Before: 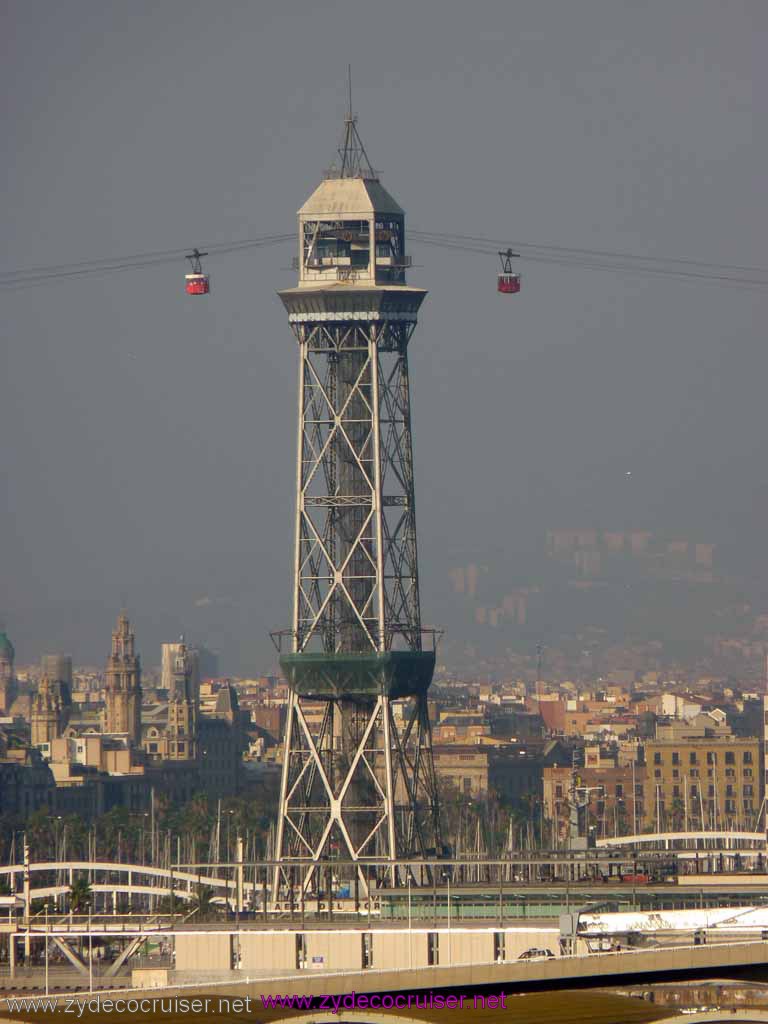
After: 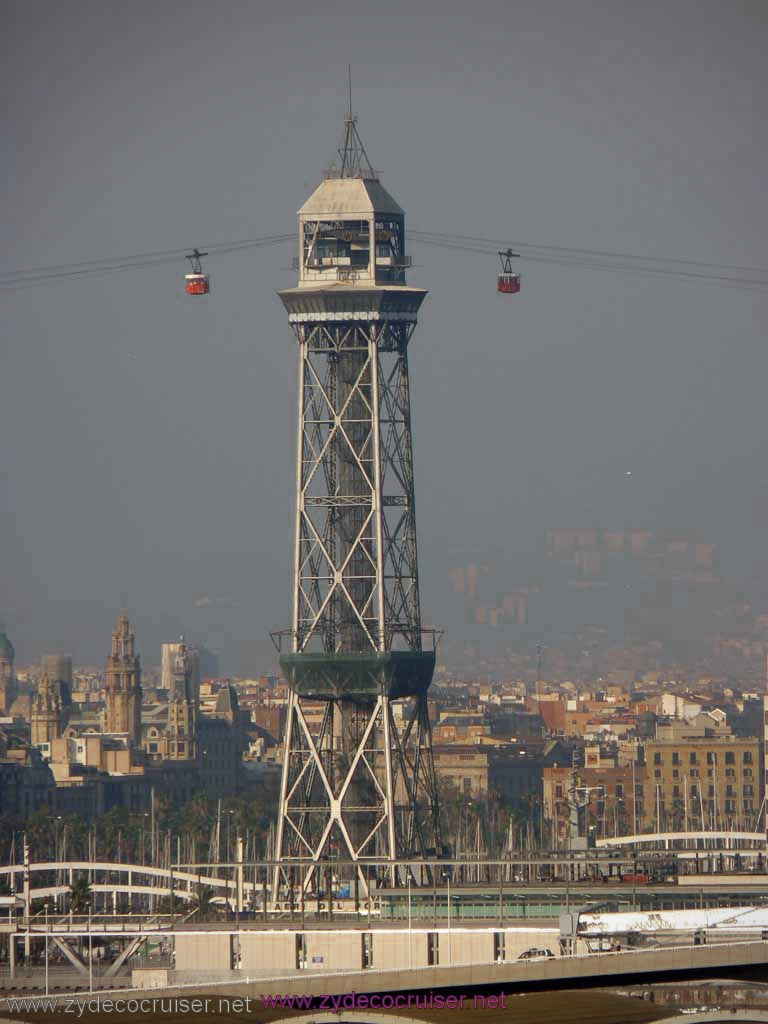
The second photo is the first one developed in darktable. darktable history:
vignetting: fall-off radius 60.92%
color zones: curves: ch0 [(0, 0.5) (0.125, 0.4) (0.25, 0.5) (0.375, 0.4) (0.5, 0.4) (0.625, 0.6) (0.75, 0.6) (0.875, 0.5)]; ch1 [(0, 0.4) (0.125, 0.5) (0.25, 0.4) (0.375, 0.4) (0.5, 0.4) (0.625, 0.4) (0.75, 0.5) (0.875, 0.4)]; ch2 [(0, 0.6) (0.125, 0.5) (0.25, 0.5) (0.375, 0.6) (0.5, 0.6) (0.625, 0.5) (0.75, 0.5) (0.875, 0.5)]
